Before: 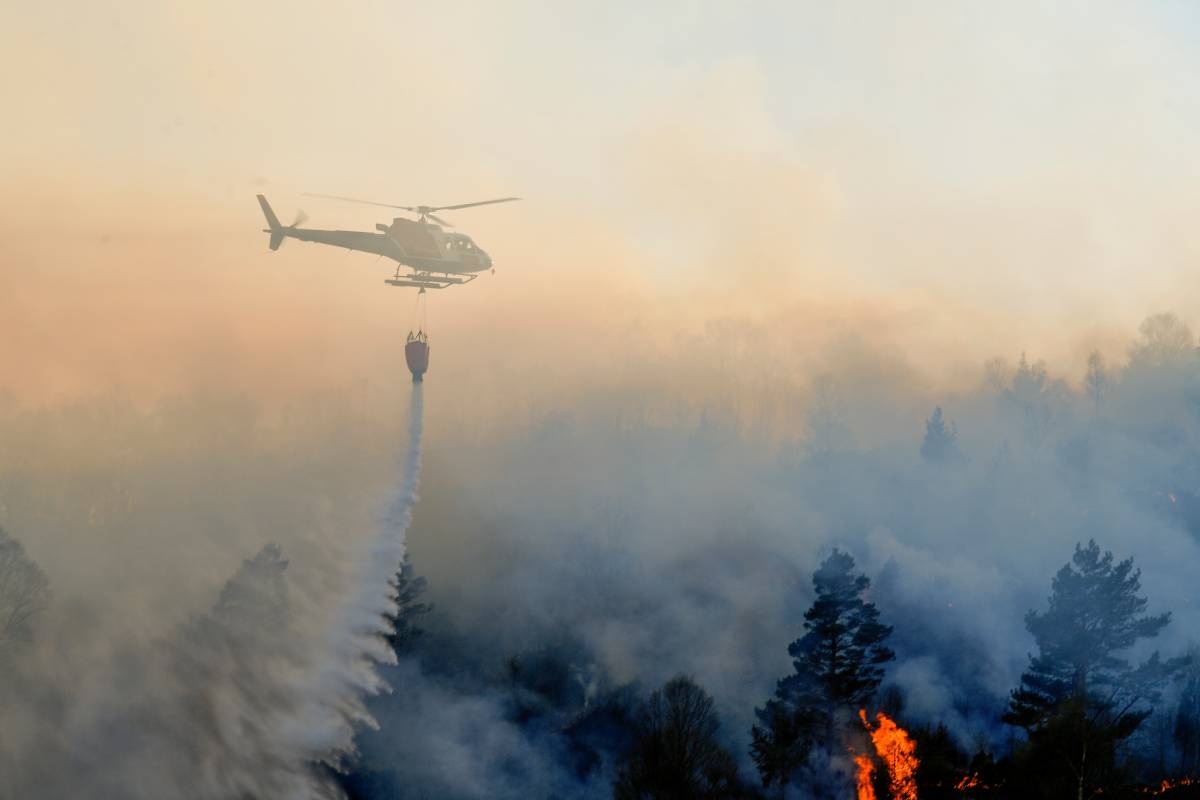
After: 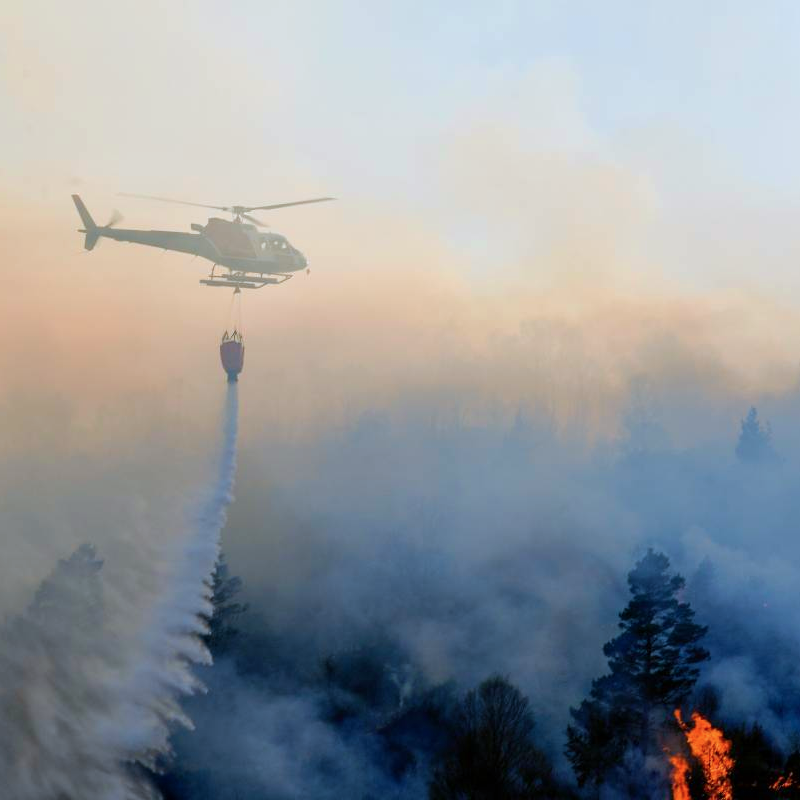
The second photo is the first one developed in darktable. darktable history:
color calibration: illuminant as shot in camera, x 0.366, y 0.378, temperature 4425.7 K, saturation algorithm version 1 (2020)
velvia: on, module defaults
white balance: red 0.978, blue 0.999
crop and rotate: left 15.446%, right 17.836%
